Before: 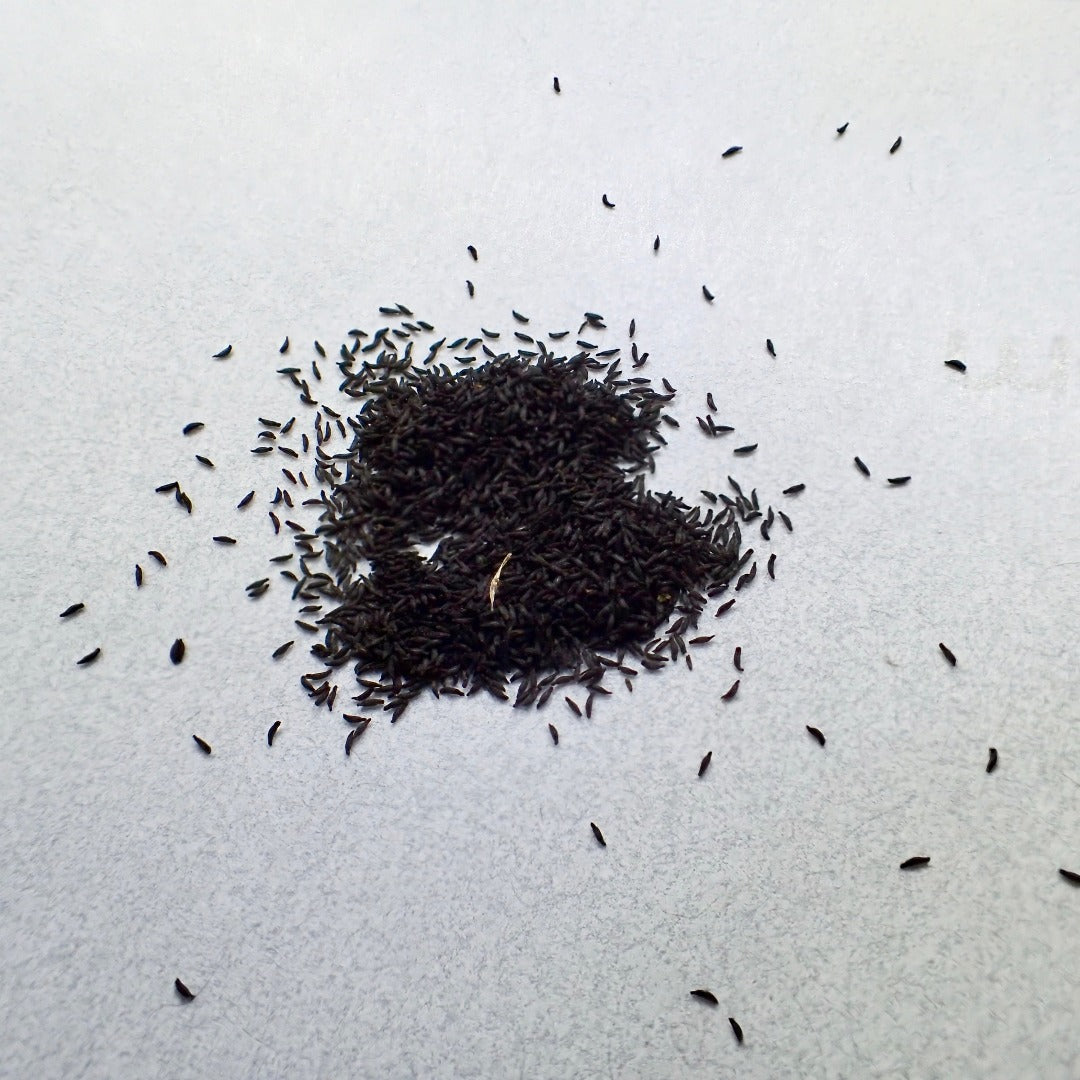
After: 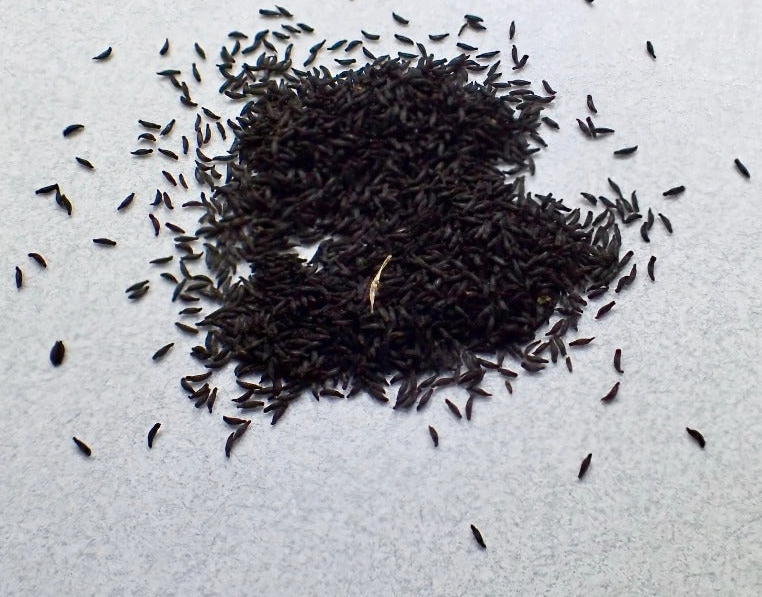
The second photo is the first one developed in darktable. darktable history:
tone equalizer: on, module defaults
crop: left 11.123%, top 27.61%, right 18.3%, bottom 17.034%
